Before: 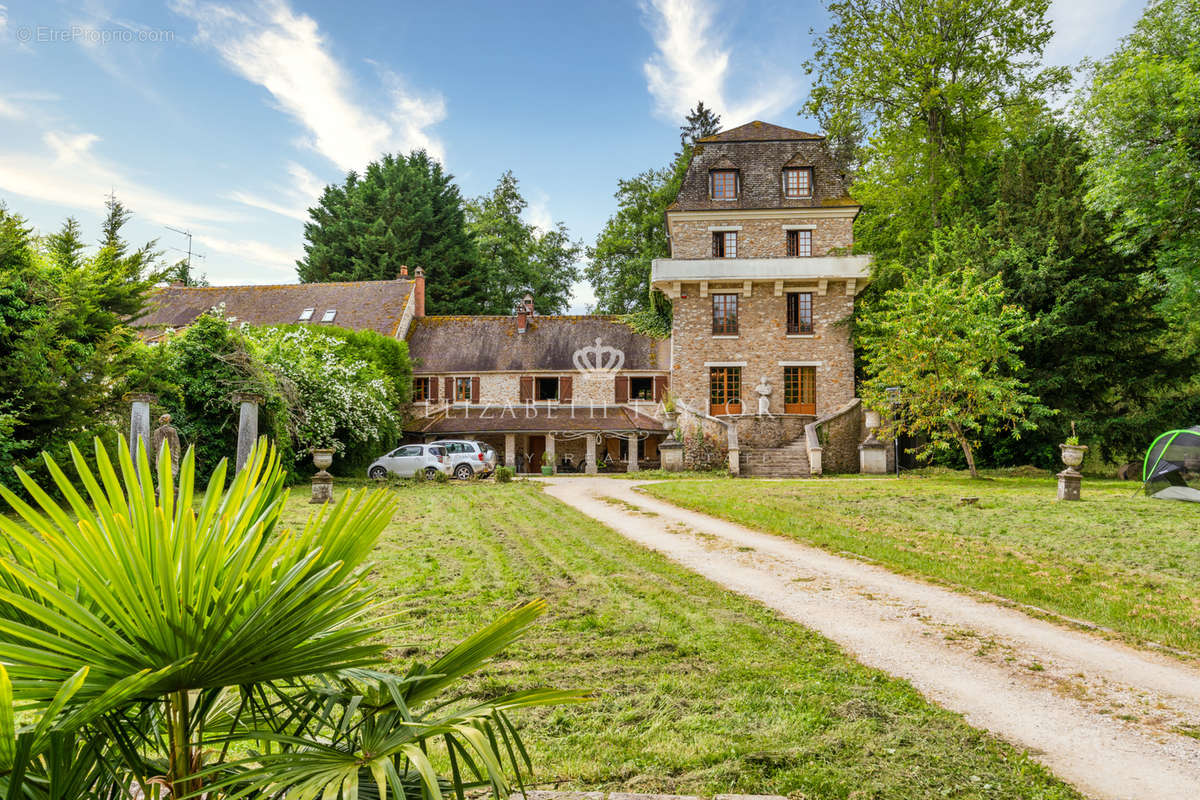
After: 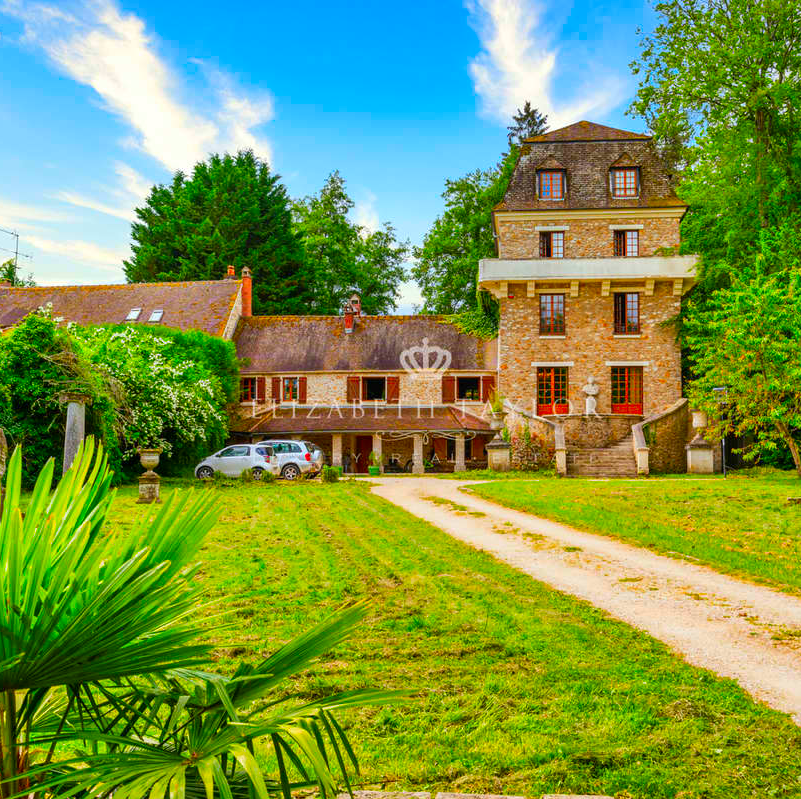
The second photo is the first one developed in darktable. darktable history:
crop and rotate: left 14.424%, right 18.815%
color correction: highlights b* -0.019, saturation 2.15
